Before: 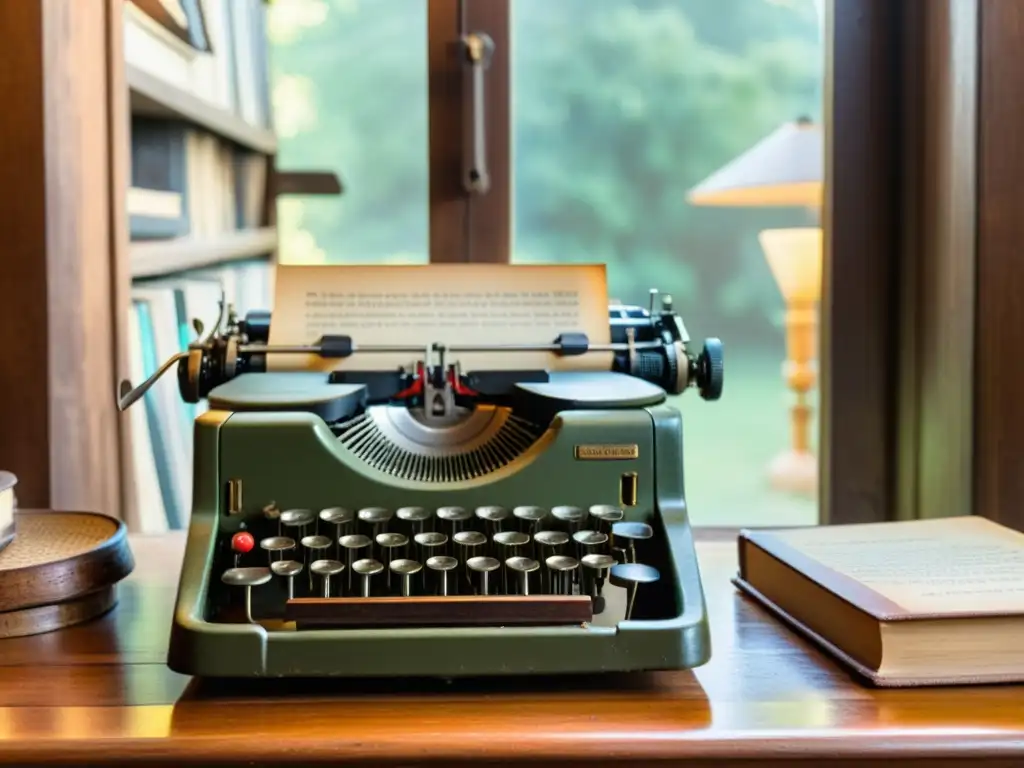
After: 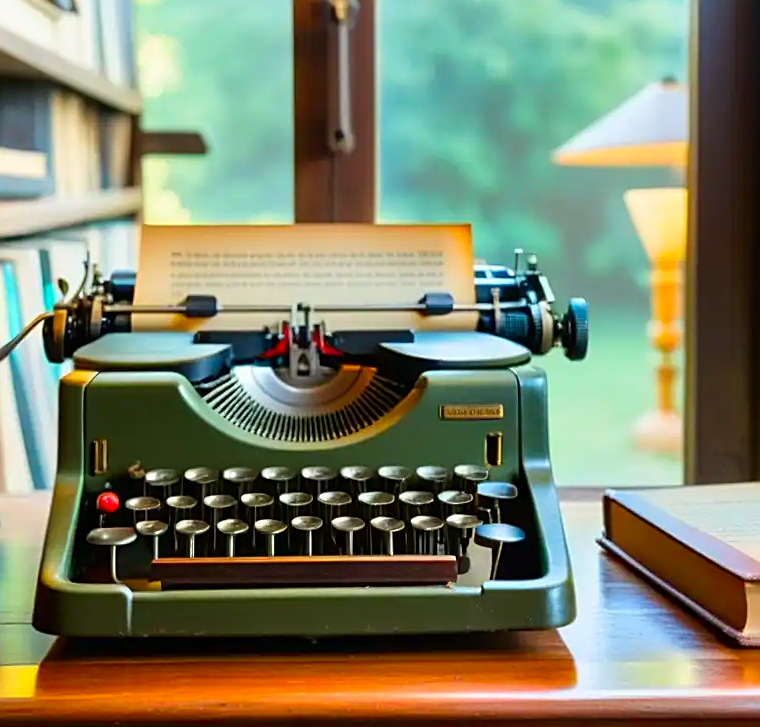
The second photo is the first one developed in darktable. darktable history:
sharpen: on, module defaults
crop and rotate: left 13.195%, top 5.253%, right 12.558%
contrast brightness saturation: saturation 0.485
